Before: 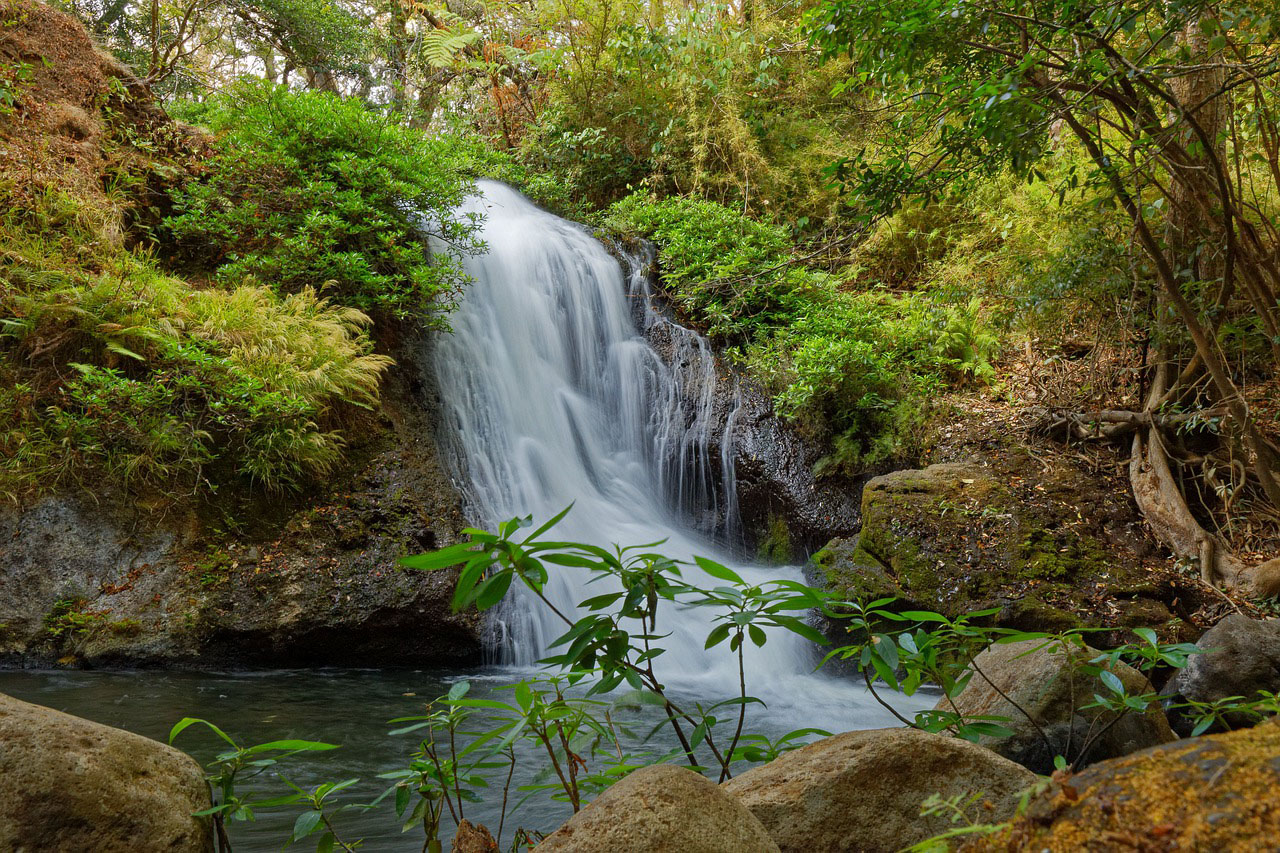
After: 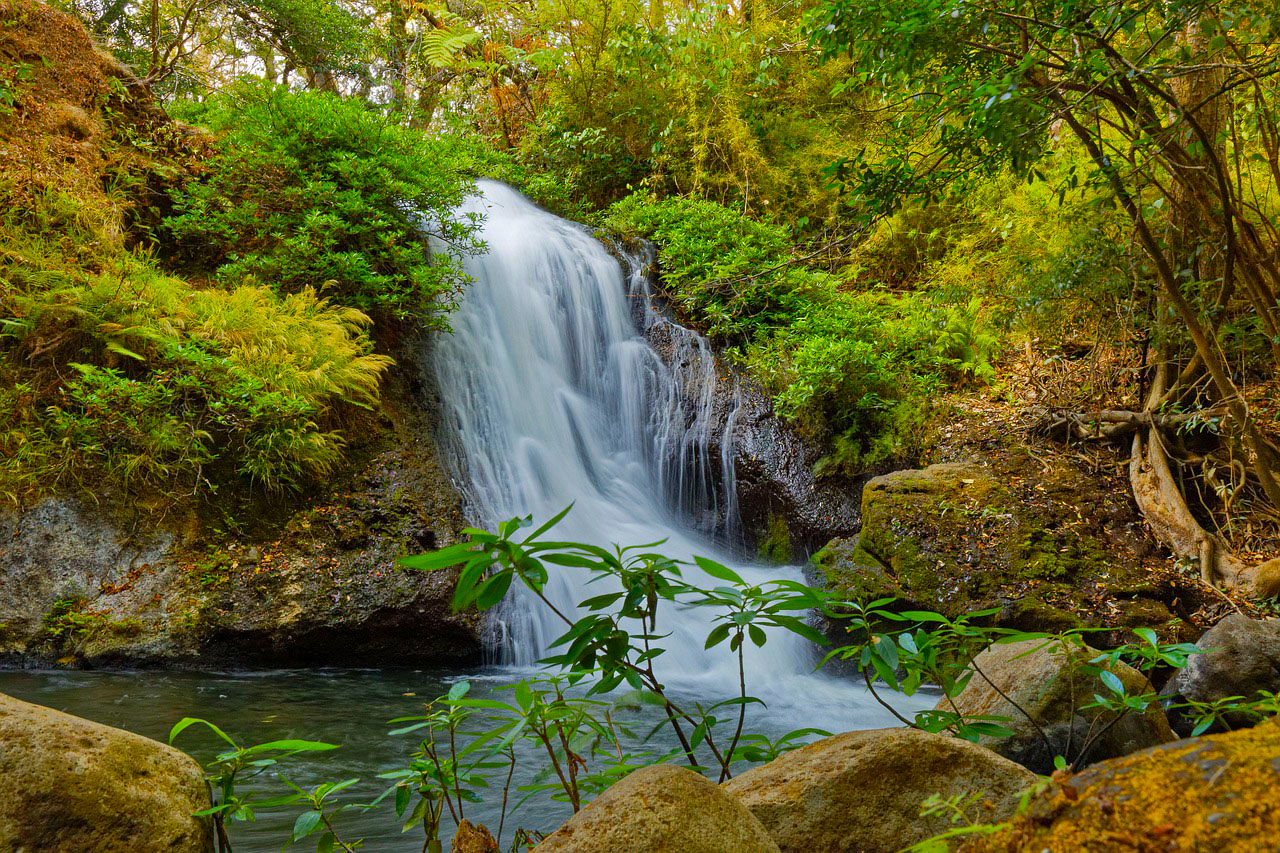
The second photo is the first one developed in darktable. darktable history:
color balance rgb: linear chroma grading › global chroma 15%, perceptual saturation grading › global saturation 30%
shadows and highlights: white point adjustment 0.05, highlights color adjustment 55.9%, soften with gaussian
